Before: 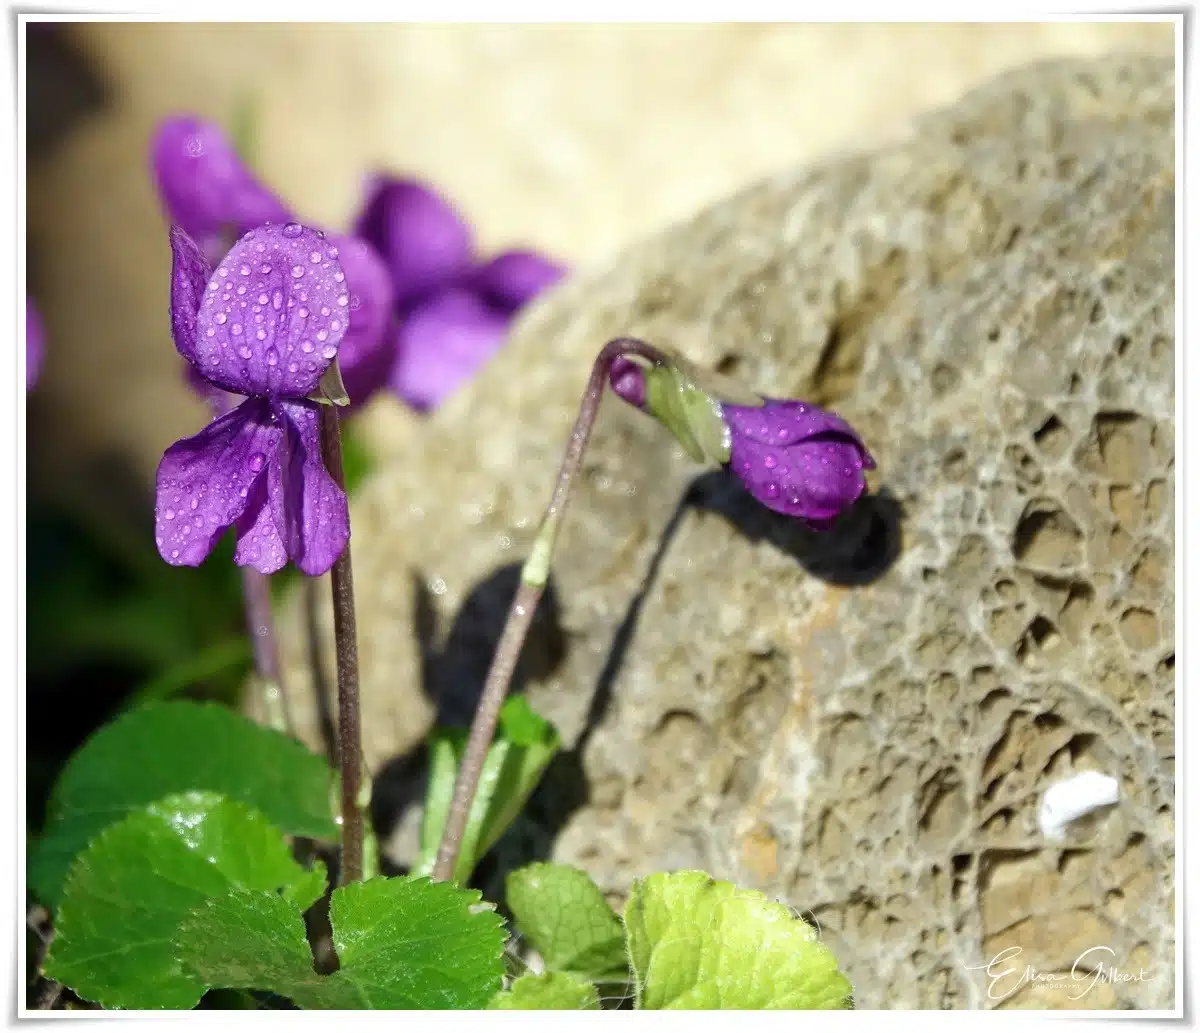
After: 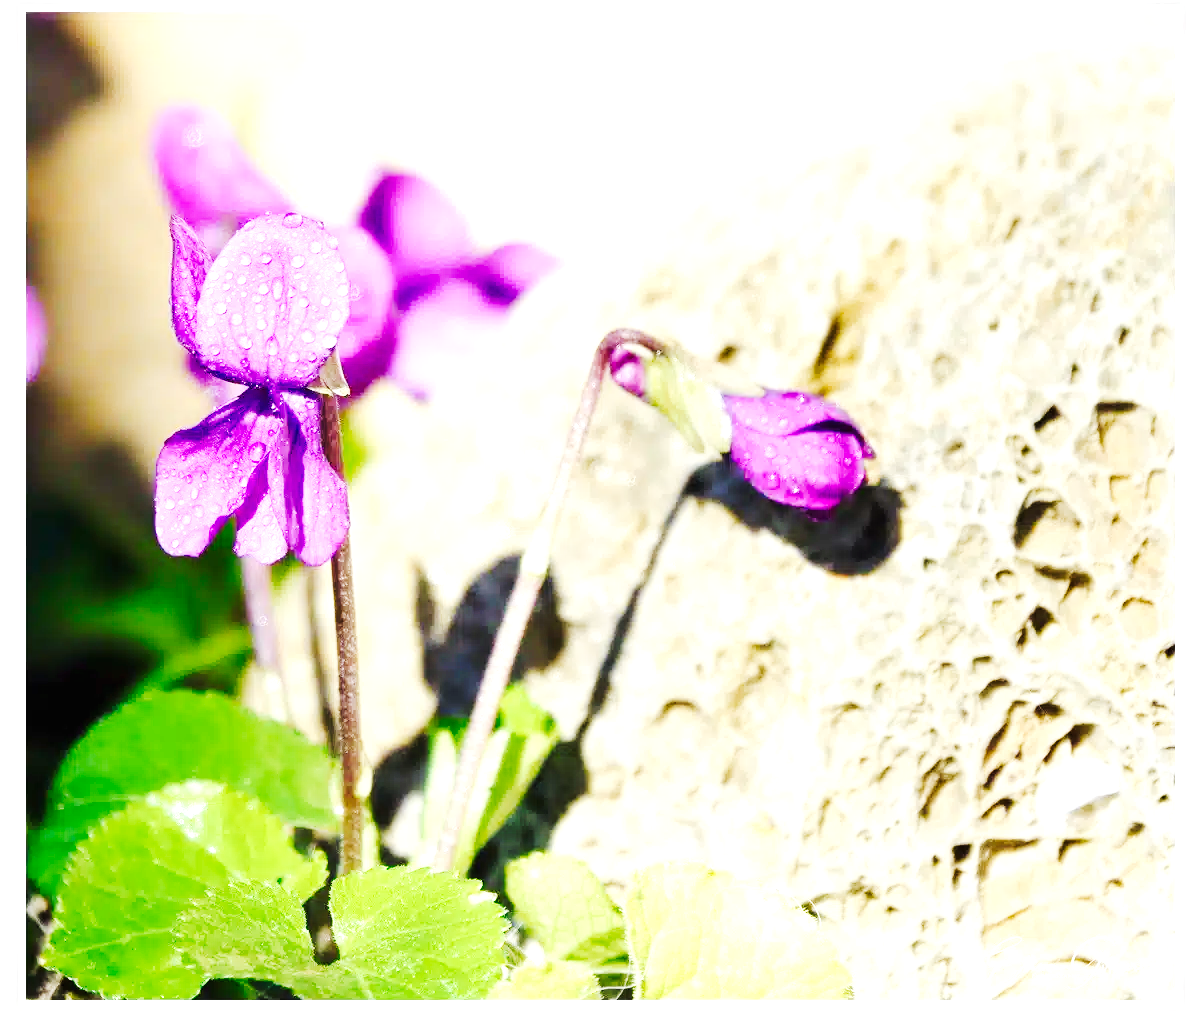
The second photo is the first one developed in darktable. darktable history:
rgb levels: preserve colors max RGB
exposure: black level correction 0, exposure 1.379 EV, compensate exposure bias true, compensate highlight preservation false
tone curve: curves: ch0 [(0, 0) (0.003, 0.005) (0.011, 0.011) (0.025, 0.02) (0.044, 0.03) (0.069, 0.041) (0.1, 0.062) (0.136, 0.089) (0.177, 0.135) (0.224, 0.189) (0.277, 0.259) (0.335, 0.373) (0.399, 0.499) (0.468, 0.622) (0.543, 0.724) (0.623, 0.807) (0.709, 0.868) (0.801, 0.916) (0.898, 0.964) (1, 1)], preserve colors none
crop: top 1.049%, right 0.001%
